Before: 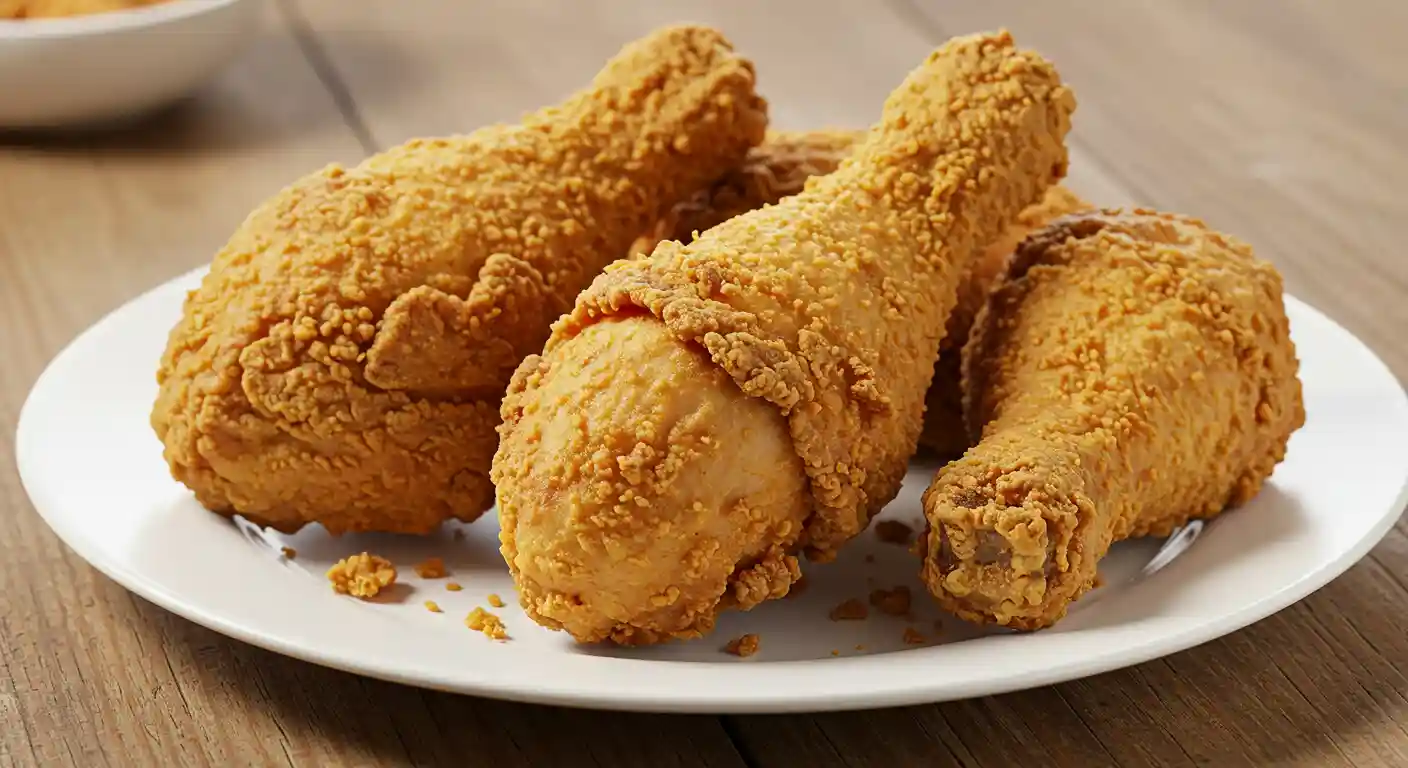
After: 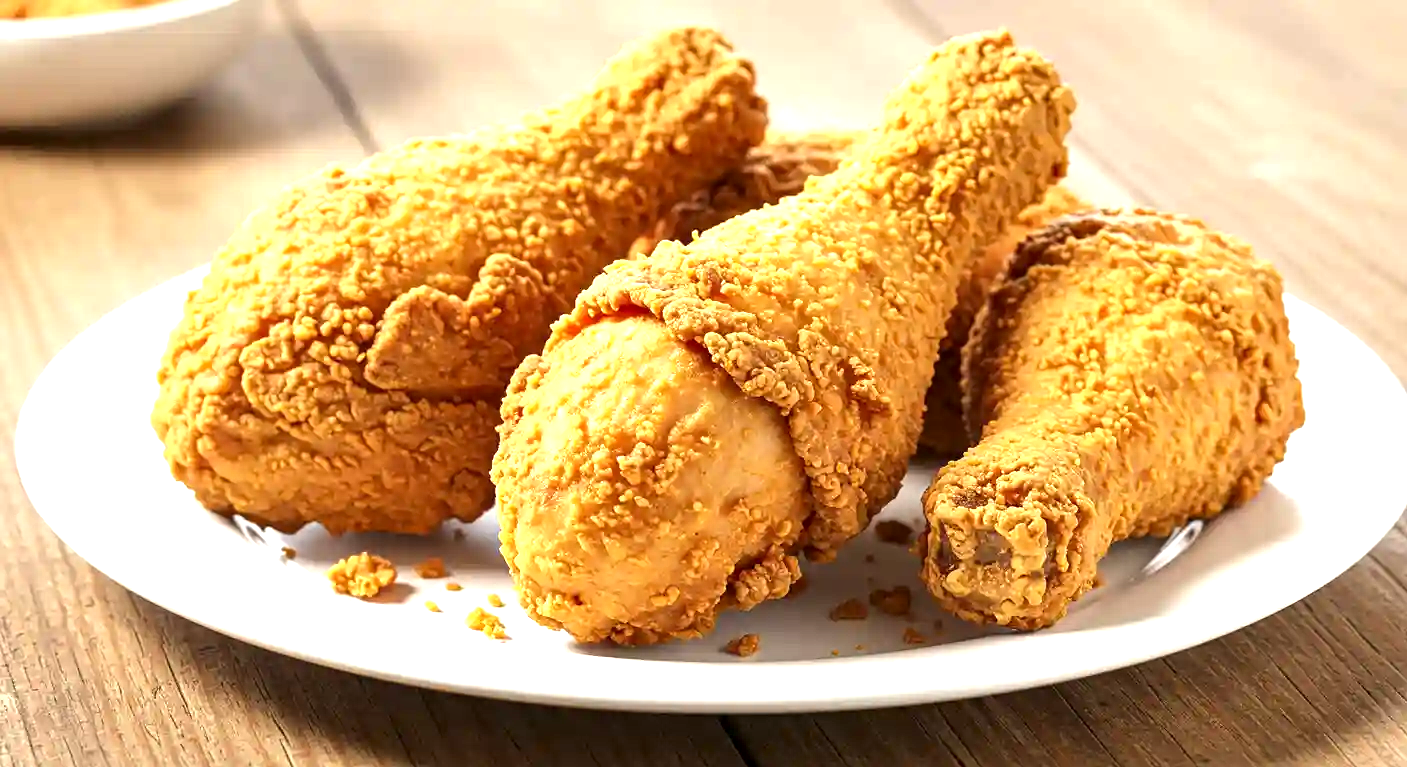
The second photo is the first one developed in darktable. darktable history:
local contrast: highlights 83%, shadows 81%
exposure: black level correction 0, exposure 1.1 EV, compensate exposure bias true, compensate highlight preservation false
